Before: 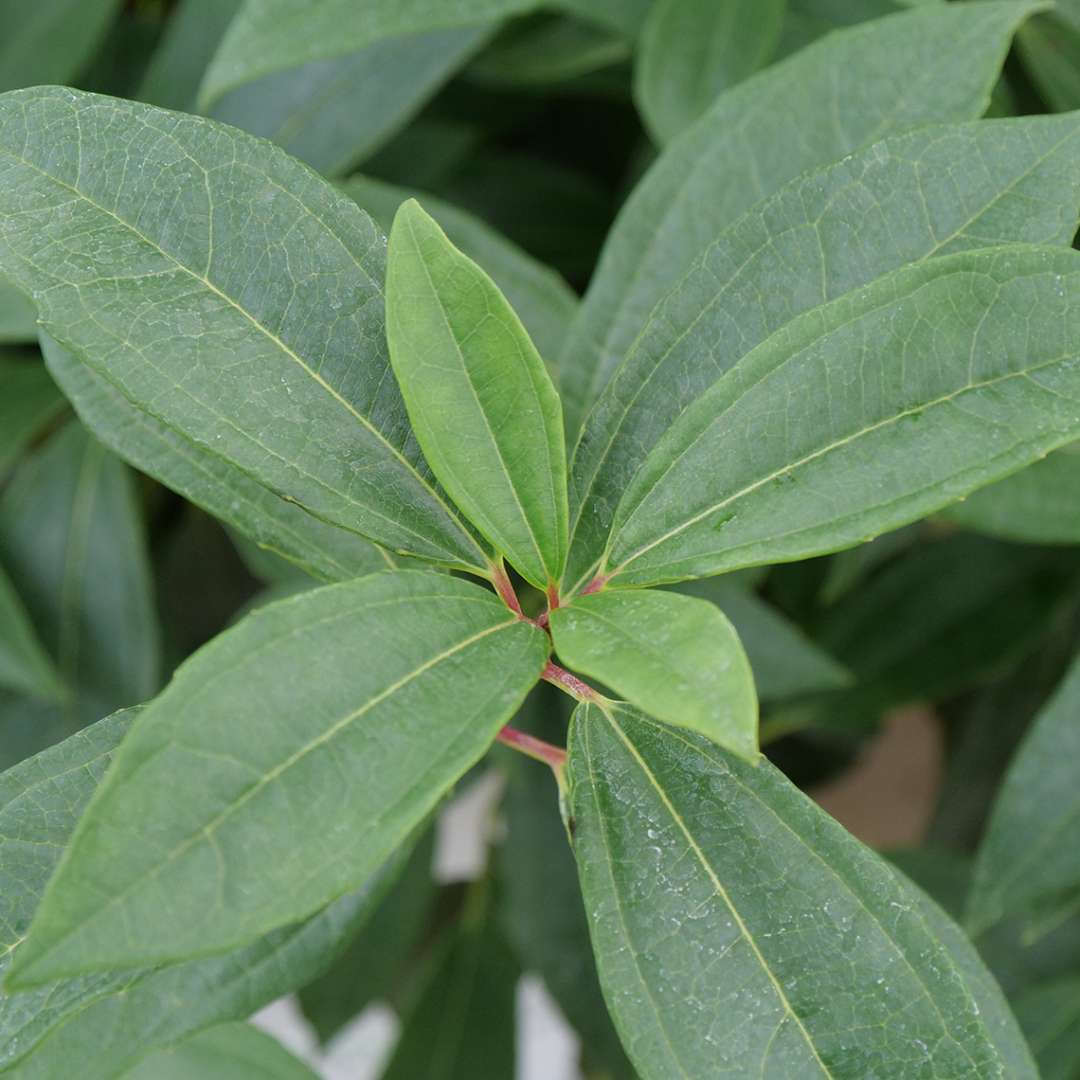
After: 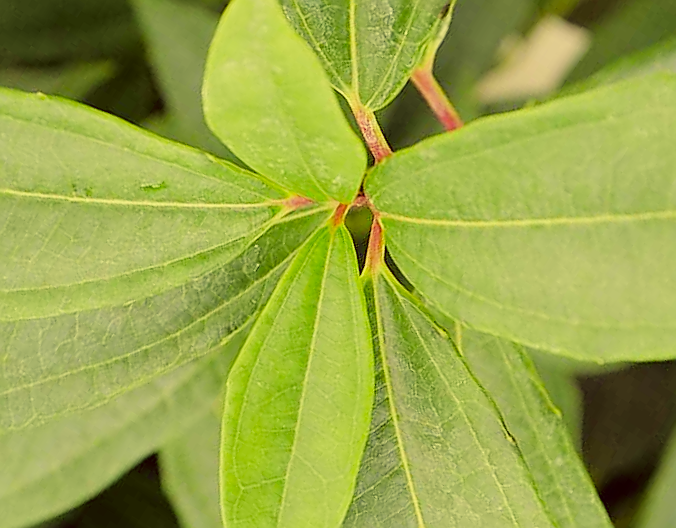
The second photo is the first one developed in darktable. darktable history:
crop and rotate: angle 147.8°, left 9.153%, top 15.598%, right 4.519%, bottom 16.974%
exposure: exposure 1 EV, compensate highlight preservation false
sharpen: radius 1.407, amount 1.257, threshold 0.794
filmic rgb: black relative exposure -7.65 EV, white relative exposure 4.56 EV, threshold 5.97 EV, hardness 3.61, enable highlight reconstruction true
color correction: highlights a* -0.365, highlights b* 39.88, shadows a* 9.94, shadows b* -0.369
